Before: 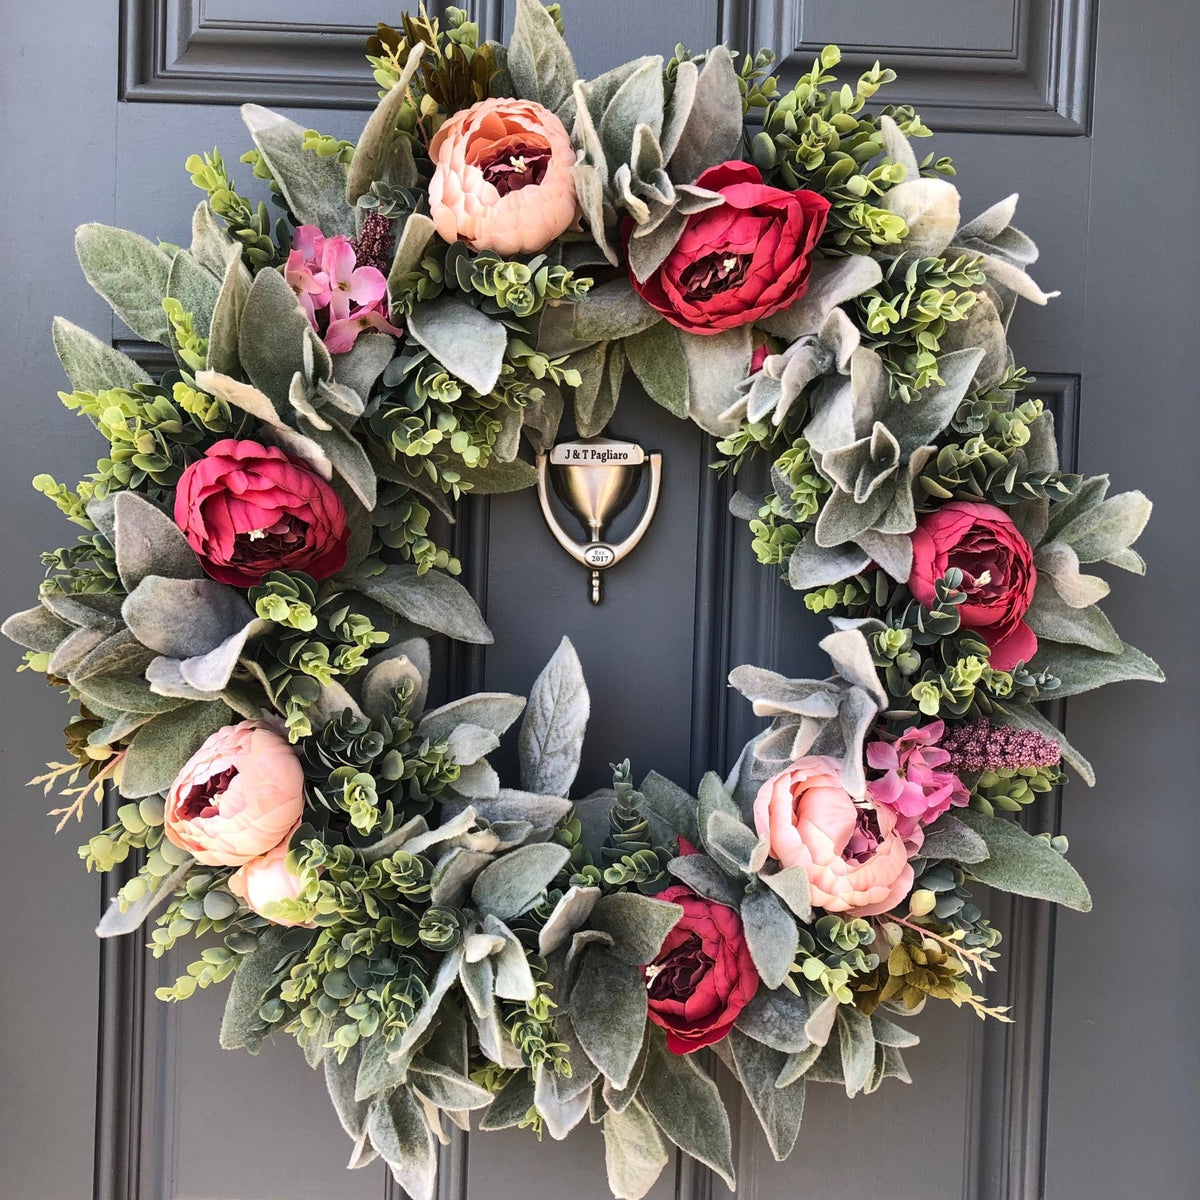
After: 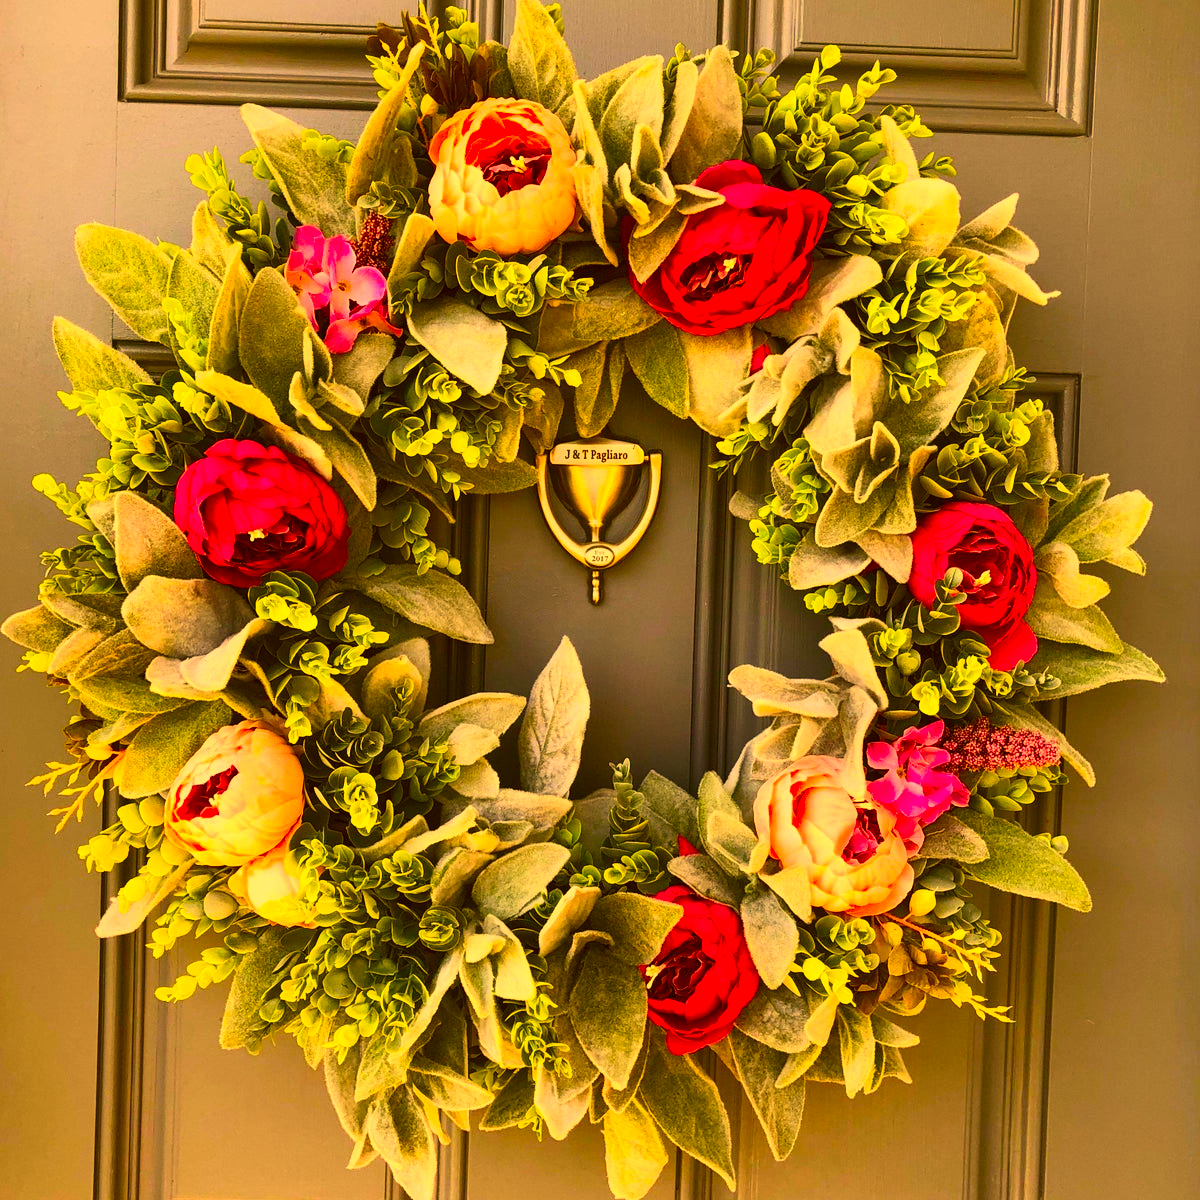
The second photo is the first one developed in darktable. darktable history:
contrast brightness saturation: contrast 0.2, brightness 0.15, saturation 0.14
color correction: highlights a* 10.44, highlights b* 30.04, shadows a* 2.73, shadows b* 17.51, saturation 1.72
white balance: red 1.045, blue 0.932
